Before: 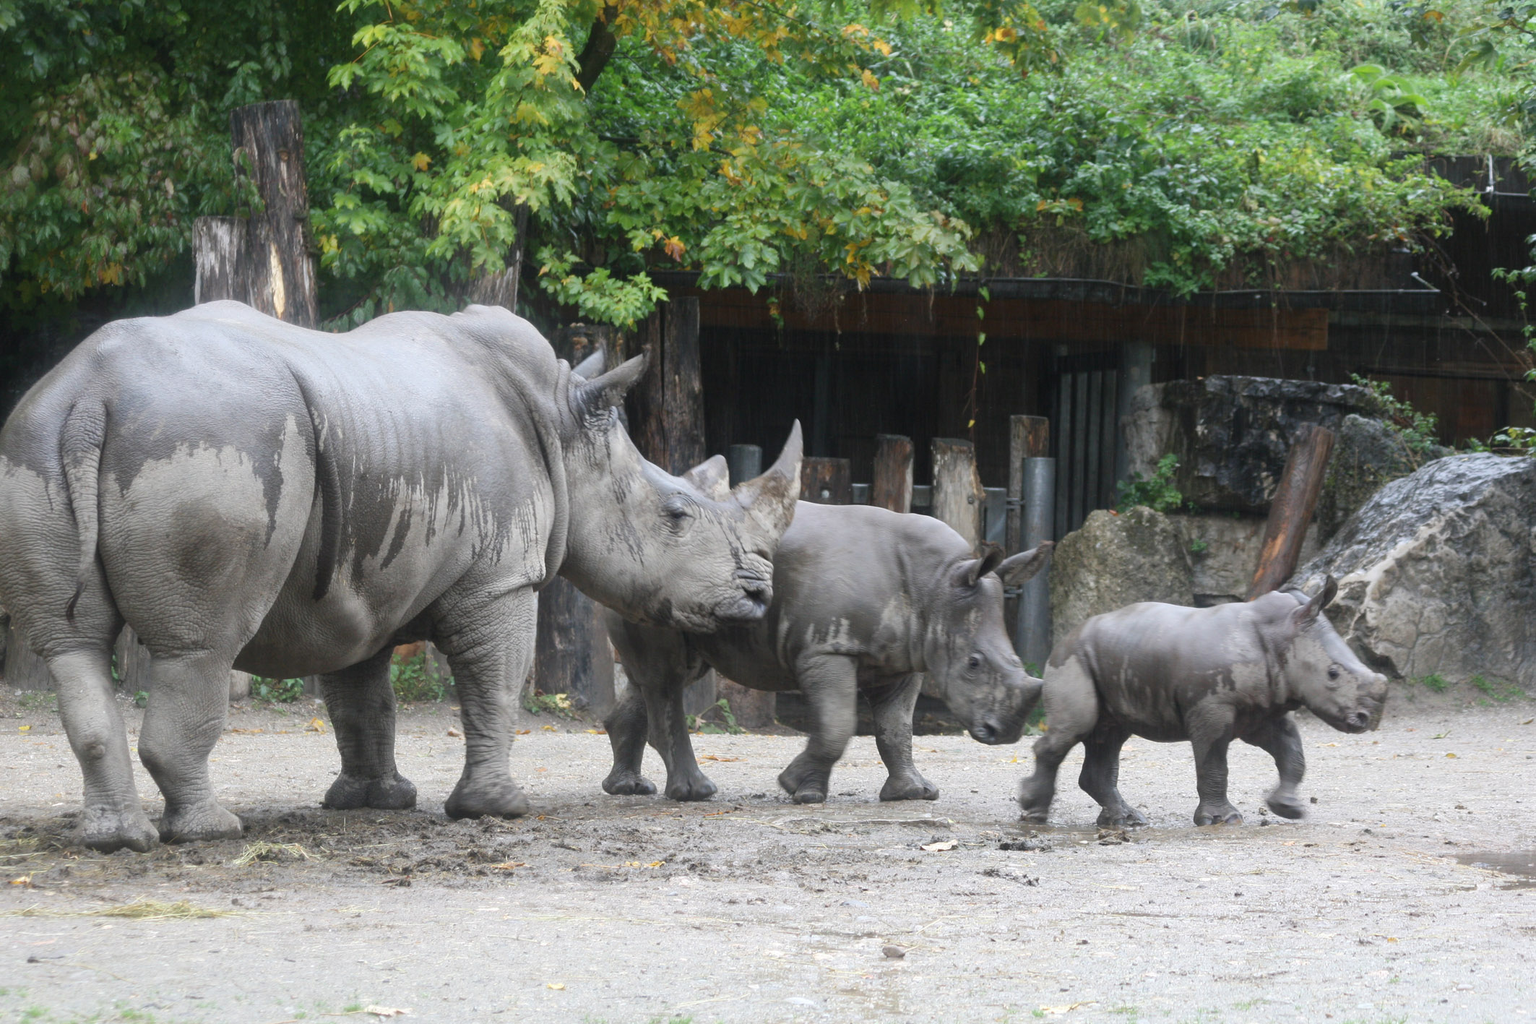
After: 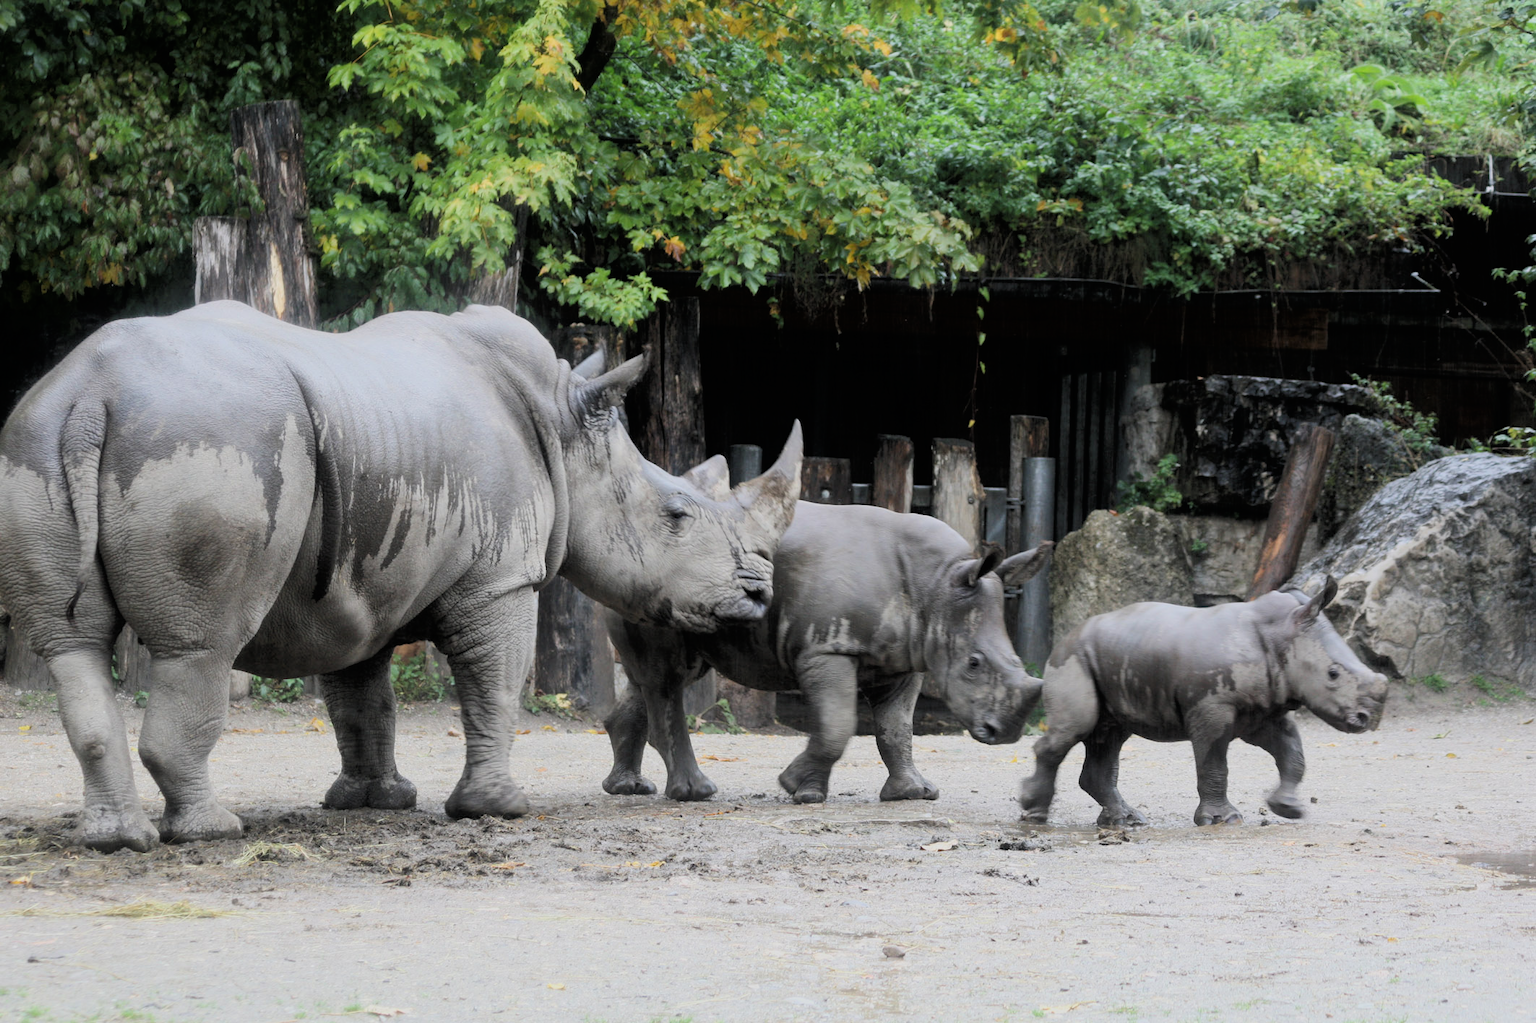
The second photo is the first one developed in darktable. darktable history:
filmic rgb: black relative exposure -7.65 EV, white relative exposure 4.56 EV, hardness 3.61, color science v6 (2022)
tone curve: curves: ch0 [(0, 0) (0.118, 0.034) (0.182, 0.124) (0.265, 0.214) (0.504, 0.508) (0.783, 0.825) (1, 1)], color space Lab, linked channels, preserve colors none
